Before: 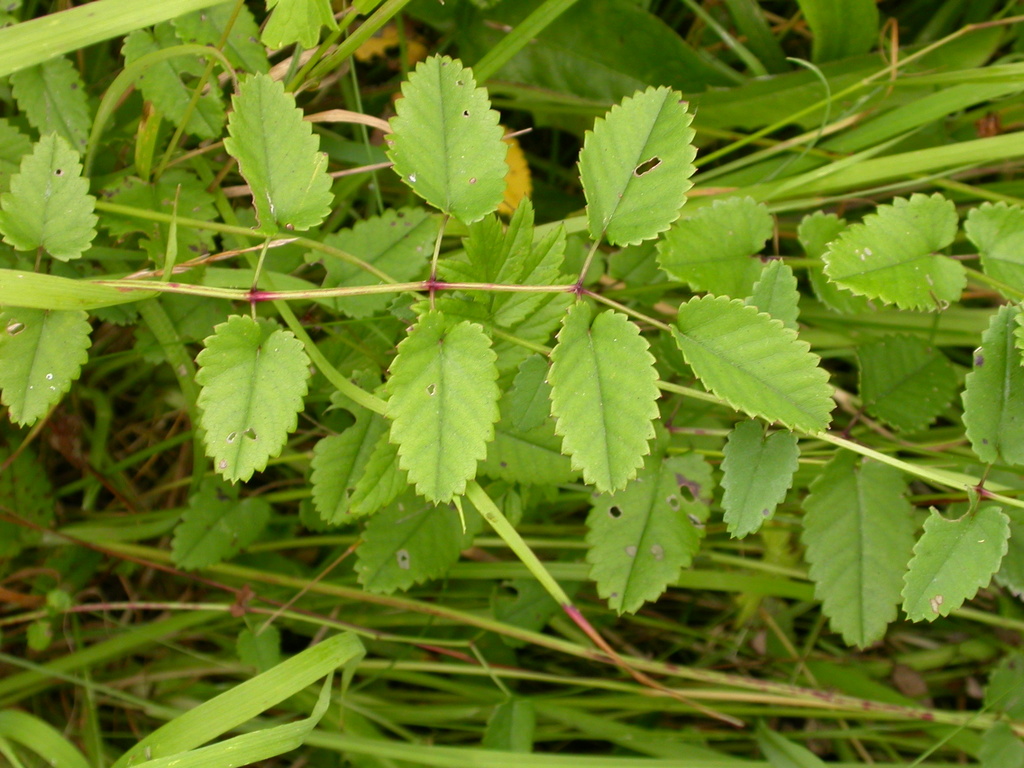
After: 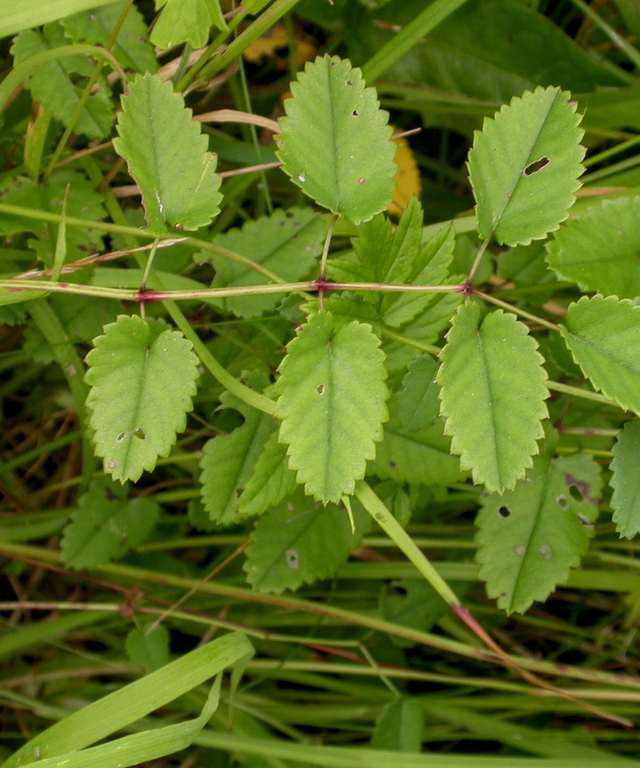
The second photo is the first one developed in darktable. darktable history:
crop: left 10.843%, right 26.567%
exposure: exposure -0.457 EV, compensate highlight preservation false
local contrast: on, module defaults
